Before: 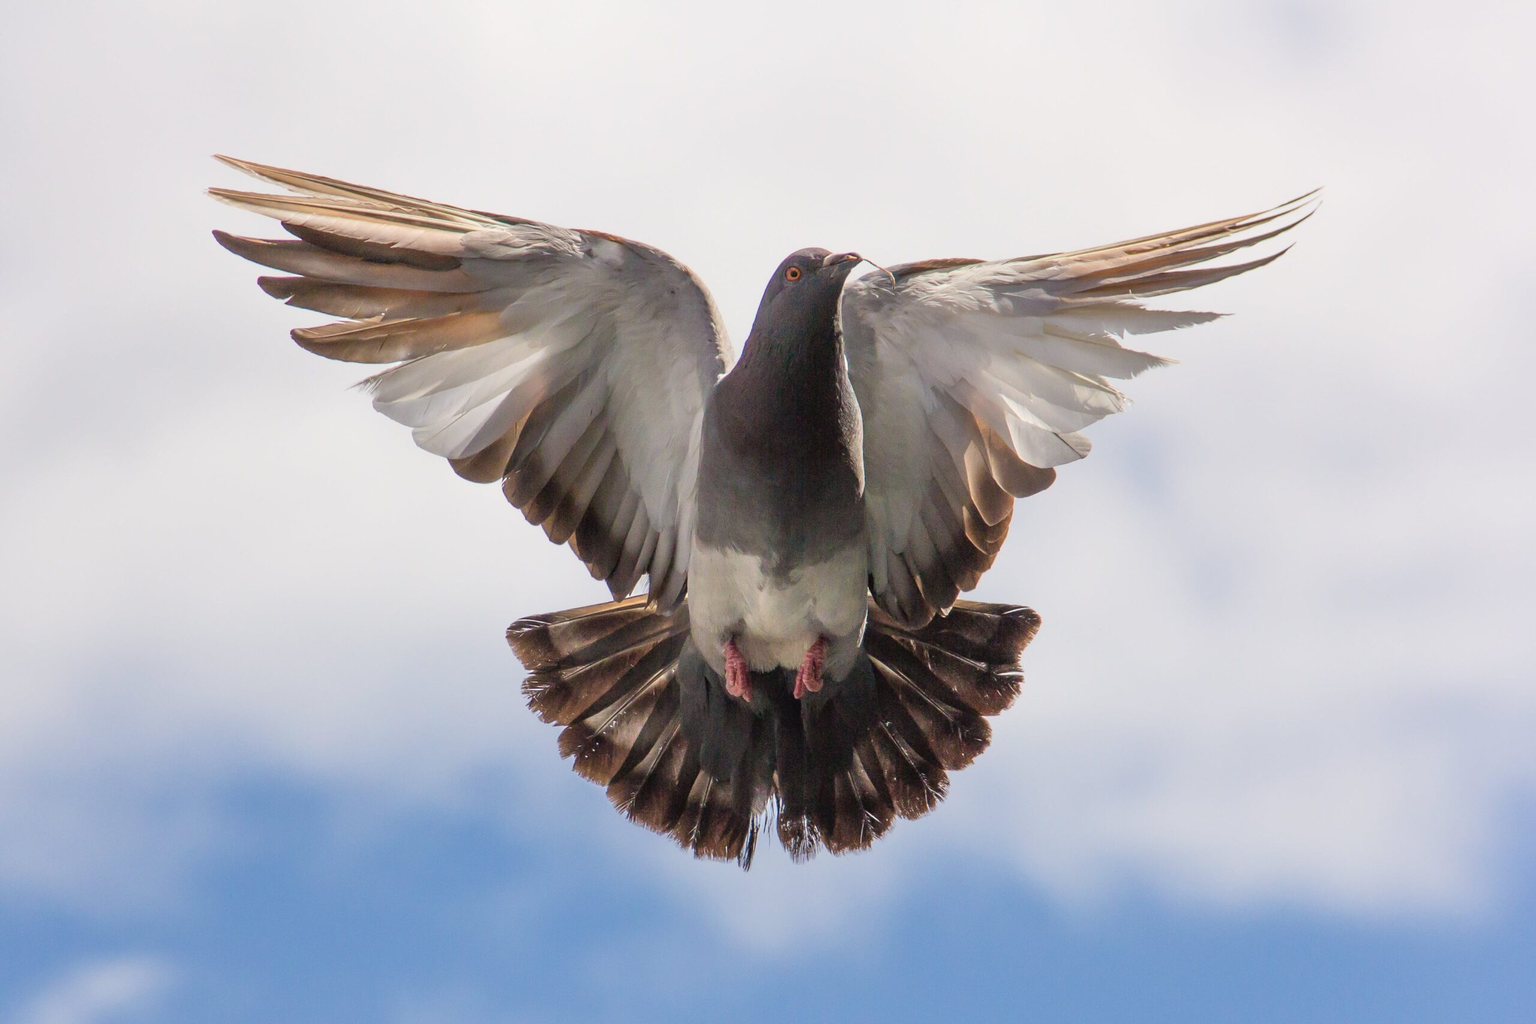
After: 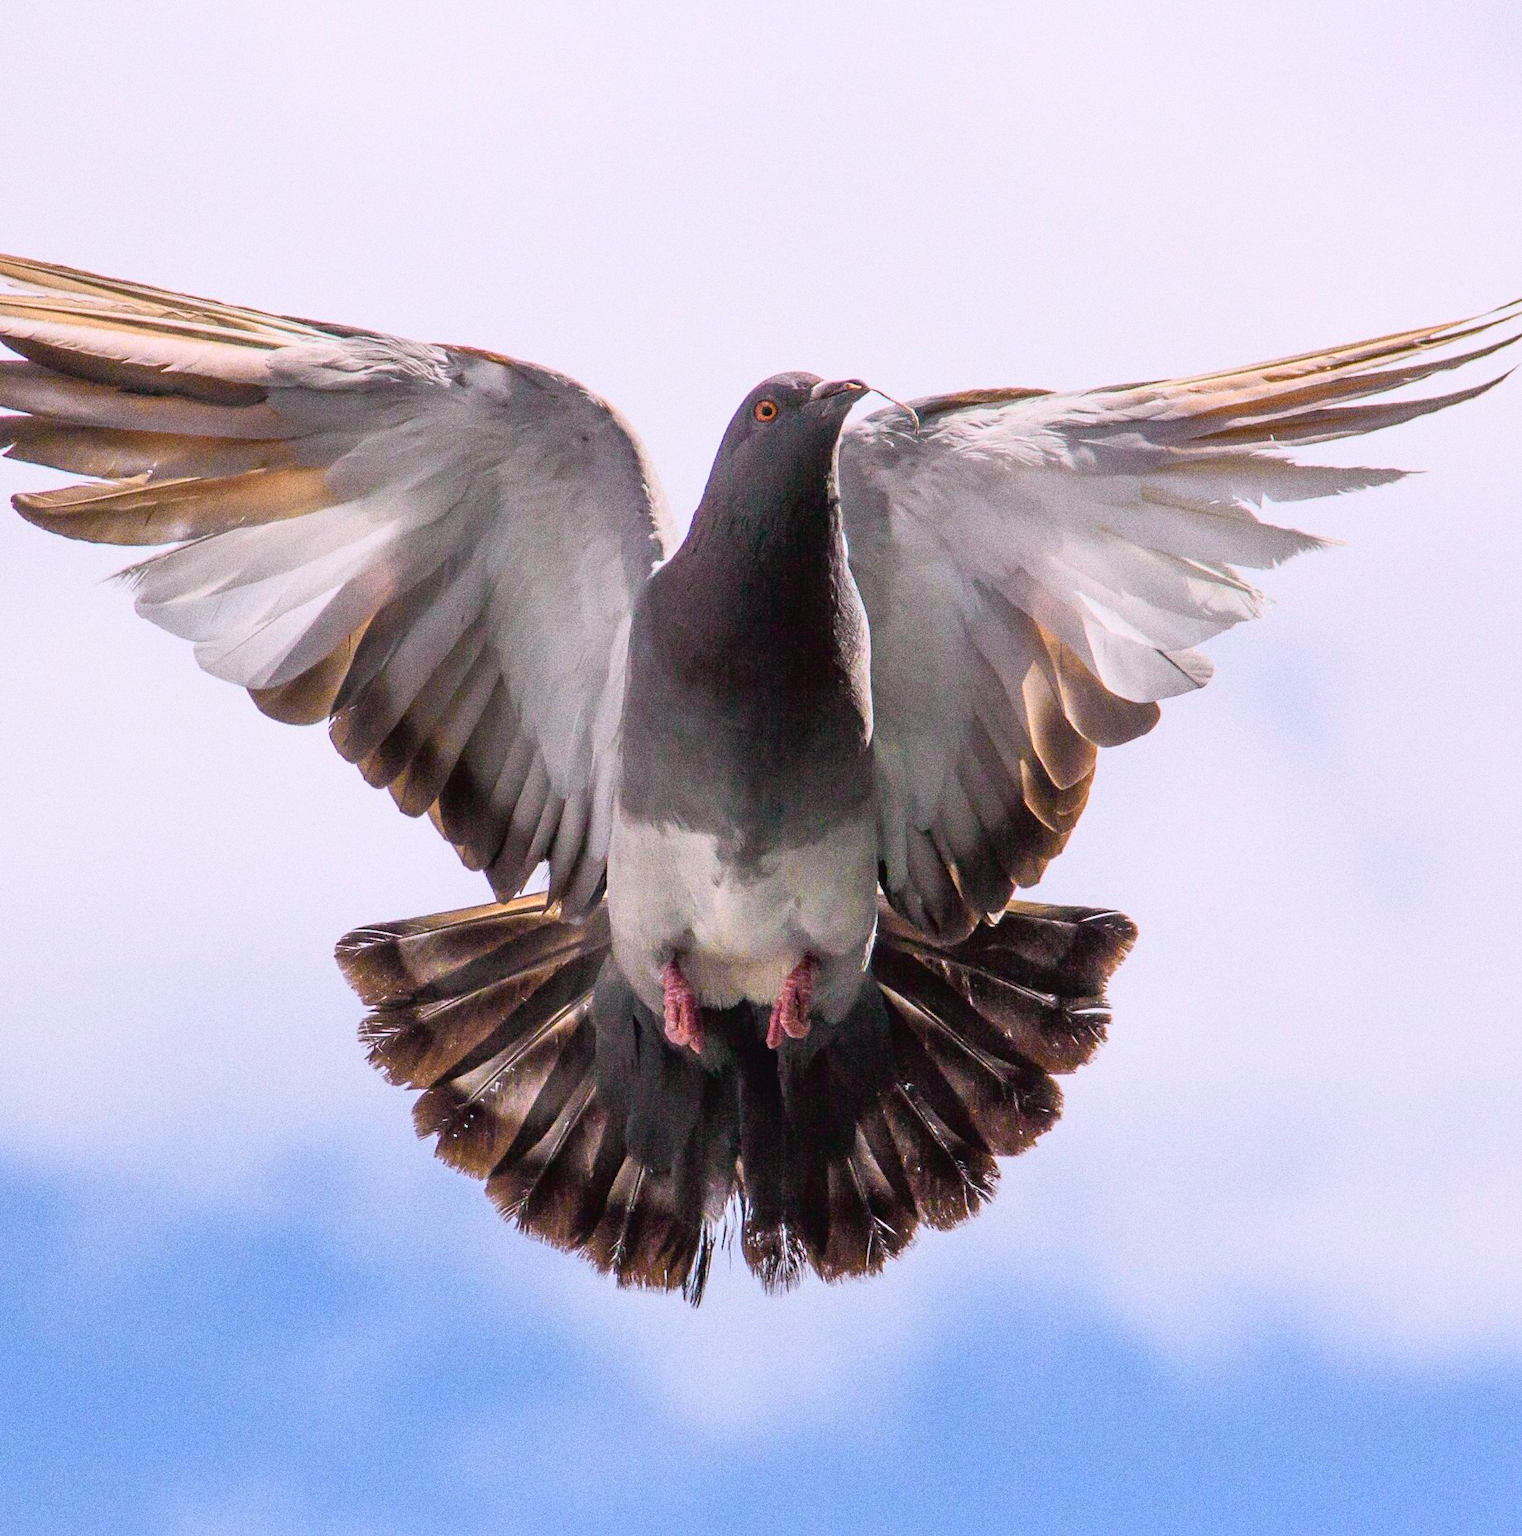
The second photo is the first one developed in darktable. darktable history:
tone curve: curves: ch0 [(0, 0.024) (0.031, 0.027) (0.113, 0.069) (0.198, 0.18) (0.304, 0.303) (0.441, 0.462) (0.557, 0.6) (0.711, 0.79) (0.812, 0.878) (0.927, 0.935) (1, 0.963)]; ch1 [(0, 0) (0.222, 0.2) (0.343, 0.325) (0.45, 0.441) (0.502, 0.501) (0.527, 0.534) (0.55, 0.561) (0.632, 0.656) (0.735, 0.754) (1, 1)]; ch2 [(0, 0) (0.249, 0.222) (0.352, 0.348) (0.424, 0.439) (0.476, 0.482) (0.499, 0.501) (0.517, 0.516) (0.532, 0.544) (0.558, 0.585) (0.596, 0.629) (0.726, 0.745) (0.82, 0.796) (0.998, 0.928)], color space Lab, independent channels, preserve colors none
crop and rotate: left 18.442%, right 15.508%
white balance: red 1.004, blue 1.096
grain: coarseness 0.09 ISO, strength 40%
